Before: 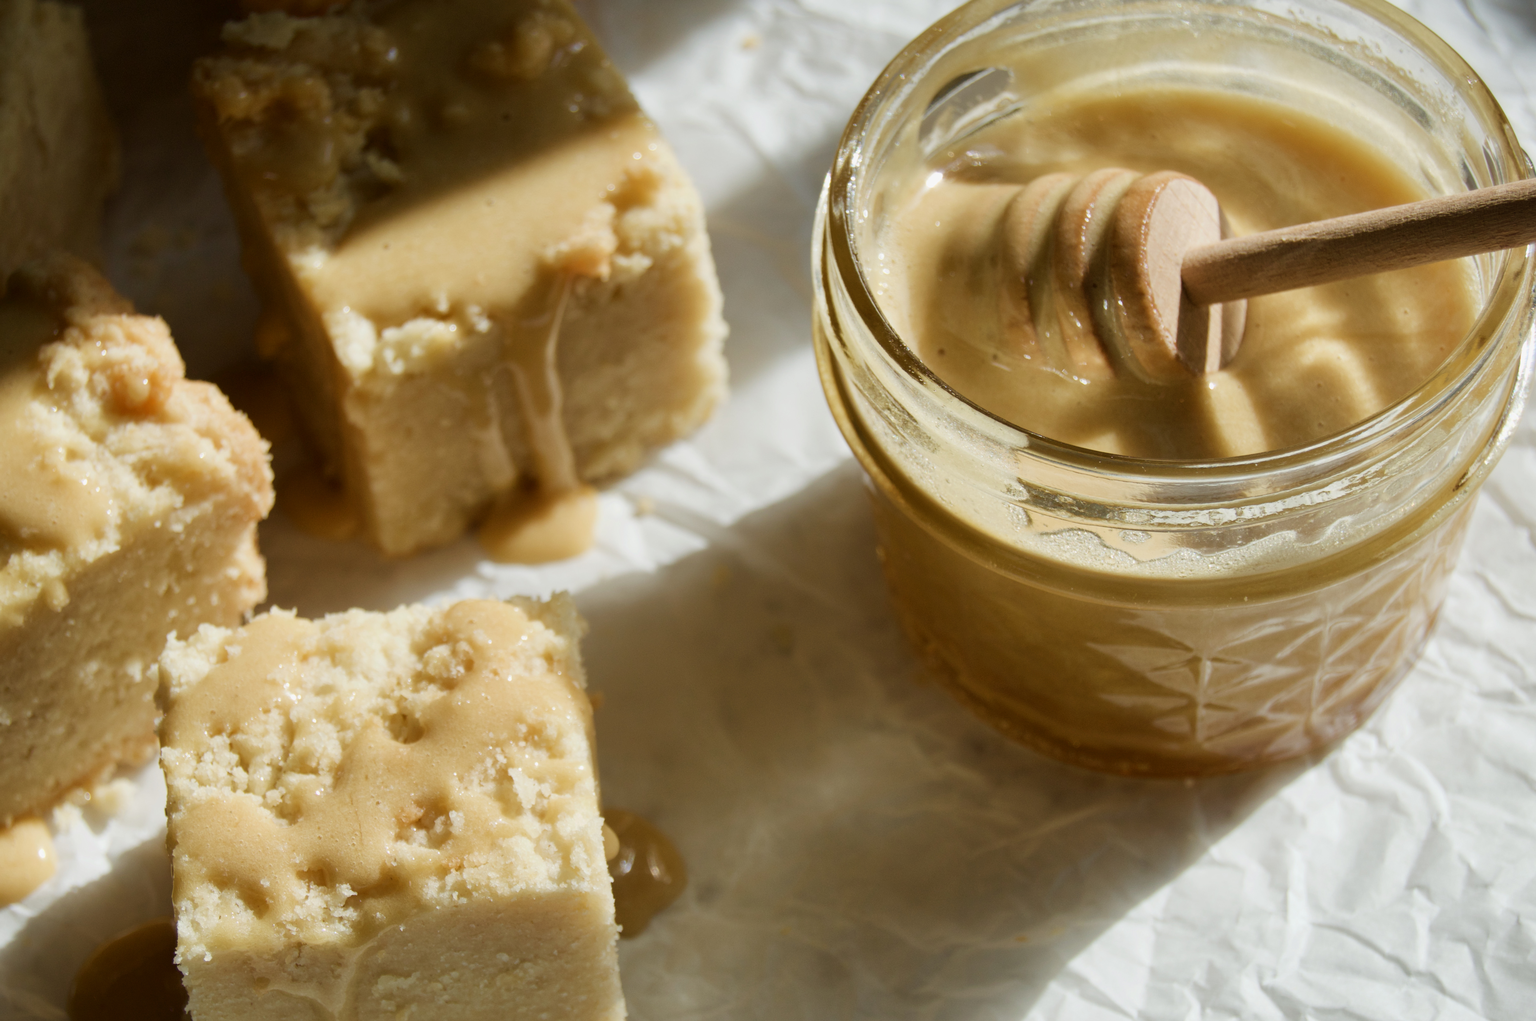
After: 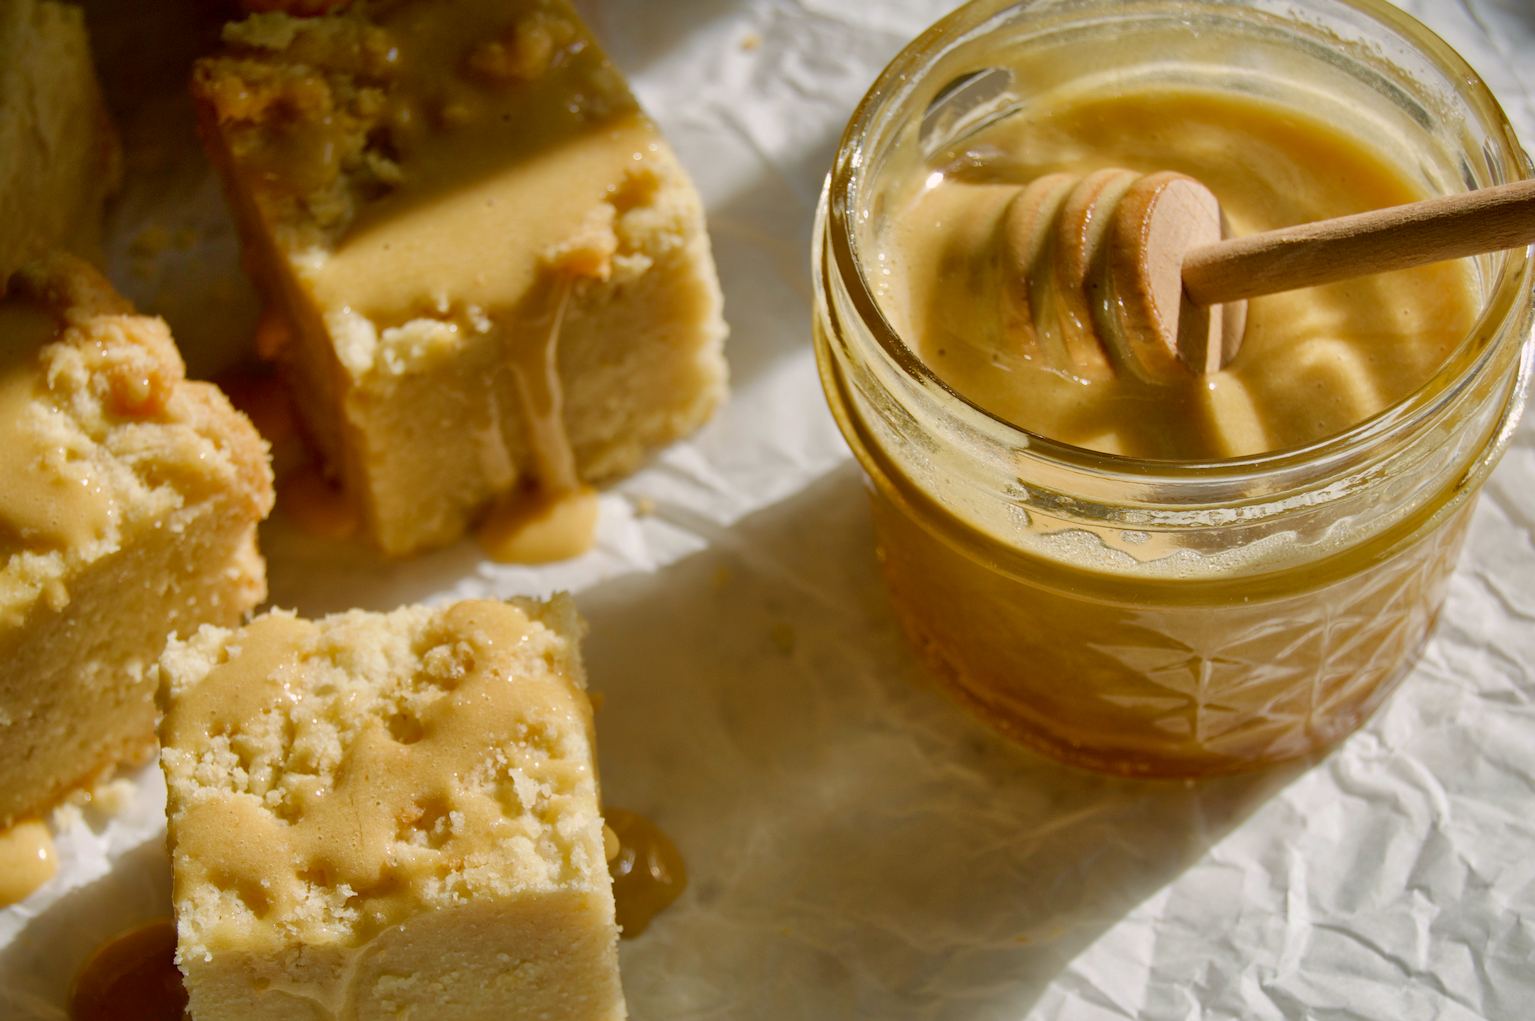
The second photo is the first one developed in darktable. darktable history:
haze removal: compatibility mode true, adaptive false
color correction: highlights a* 3.22, highlights b* 1.93, saturation 1.19
shadows and highlights: on, module defaults
